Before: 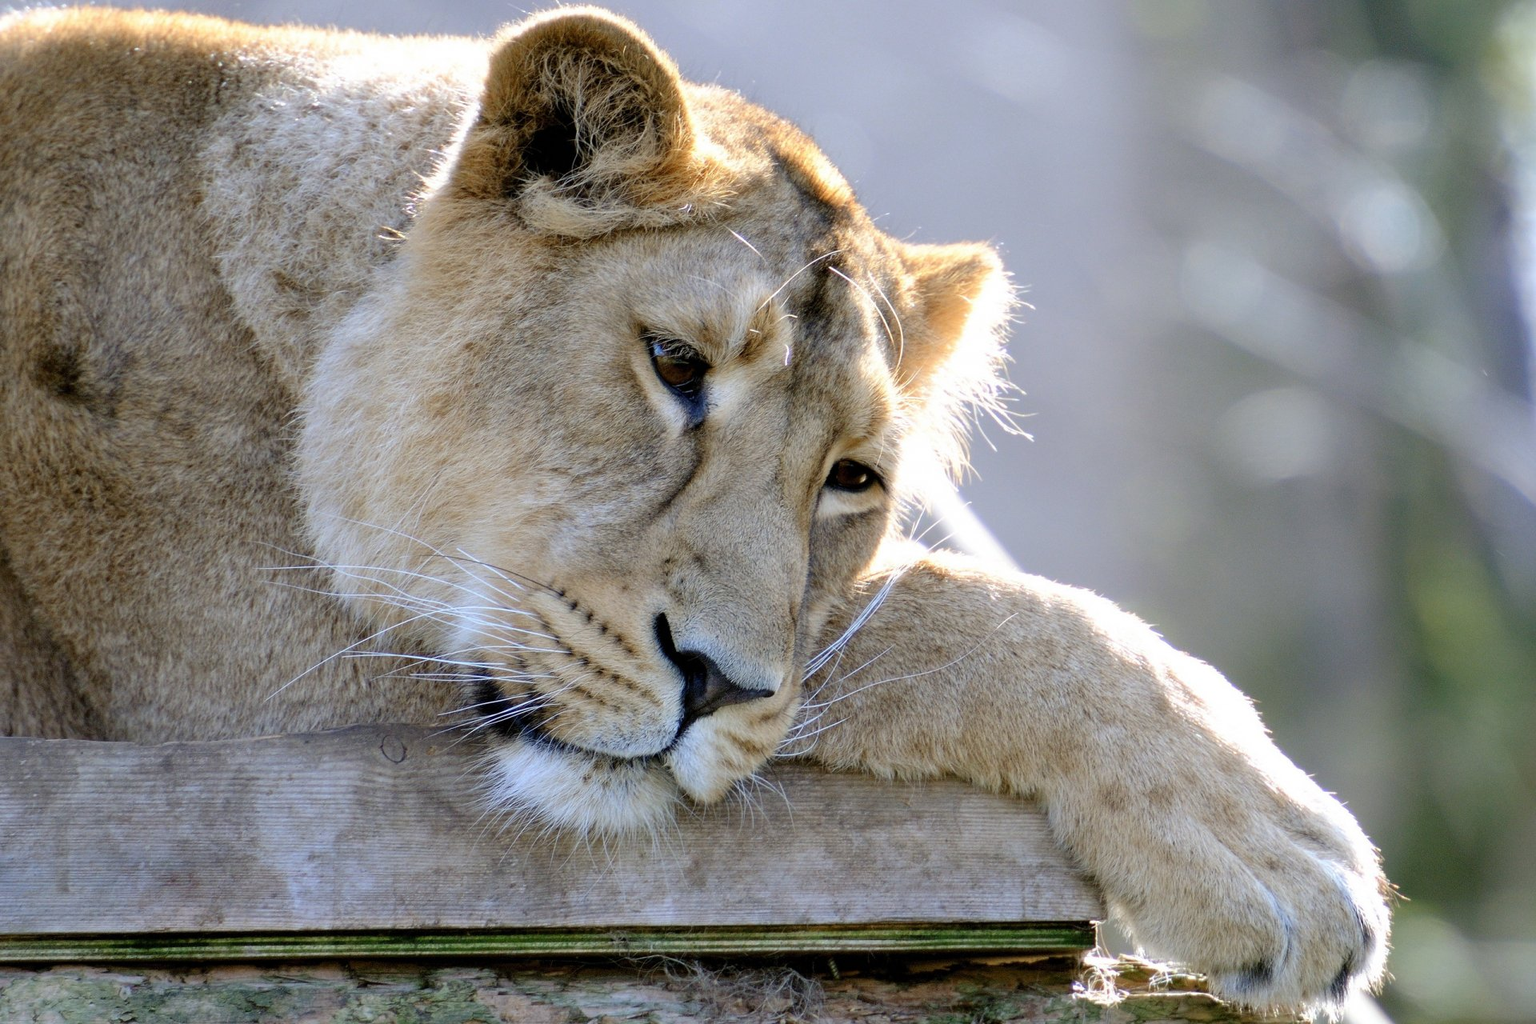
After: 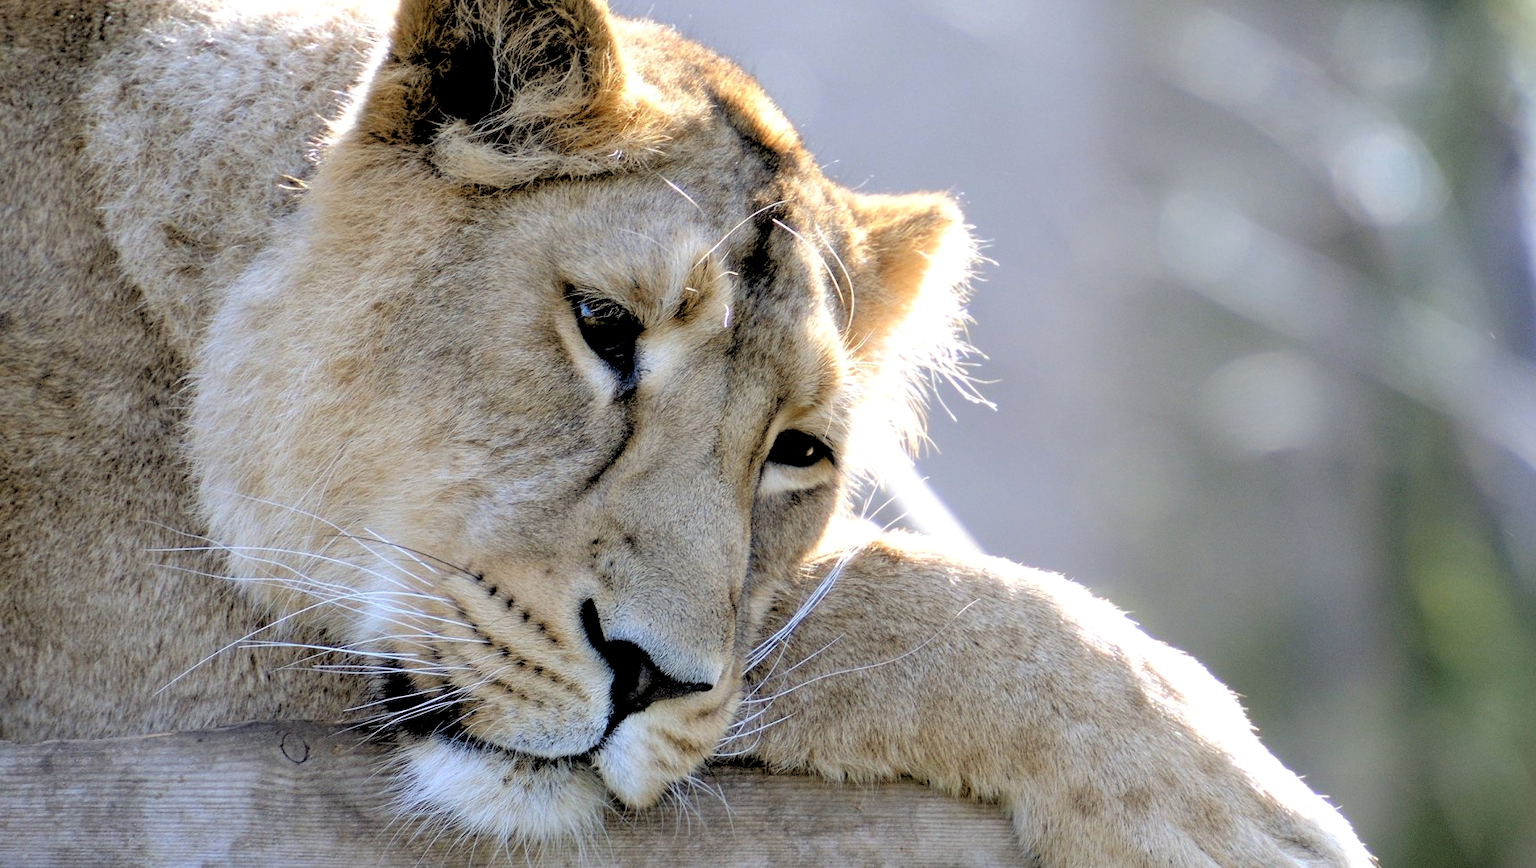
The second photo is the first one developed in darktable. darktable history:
crop: left 8.155%, top 6.611%, bottom 15.385%
rgb levels: levels [[0.029, 0.461, 0.922], [0, 0.5, 1], [0, 0.5, 1]]
shadows and highlights: shadows 37.27, highlights -28.18, soften with gaussian
